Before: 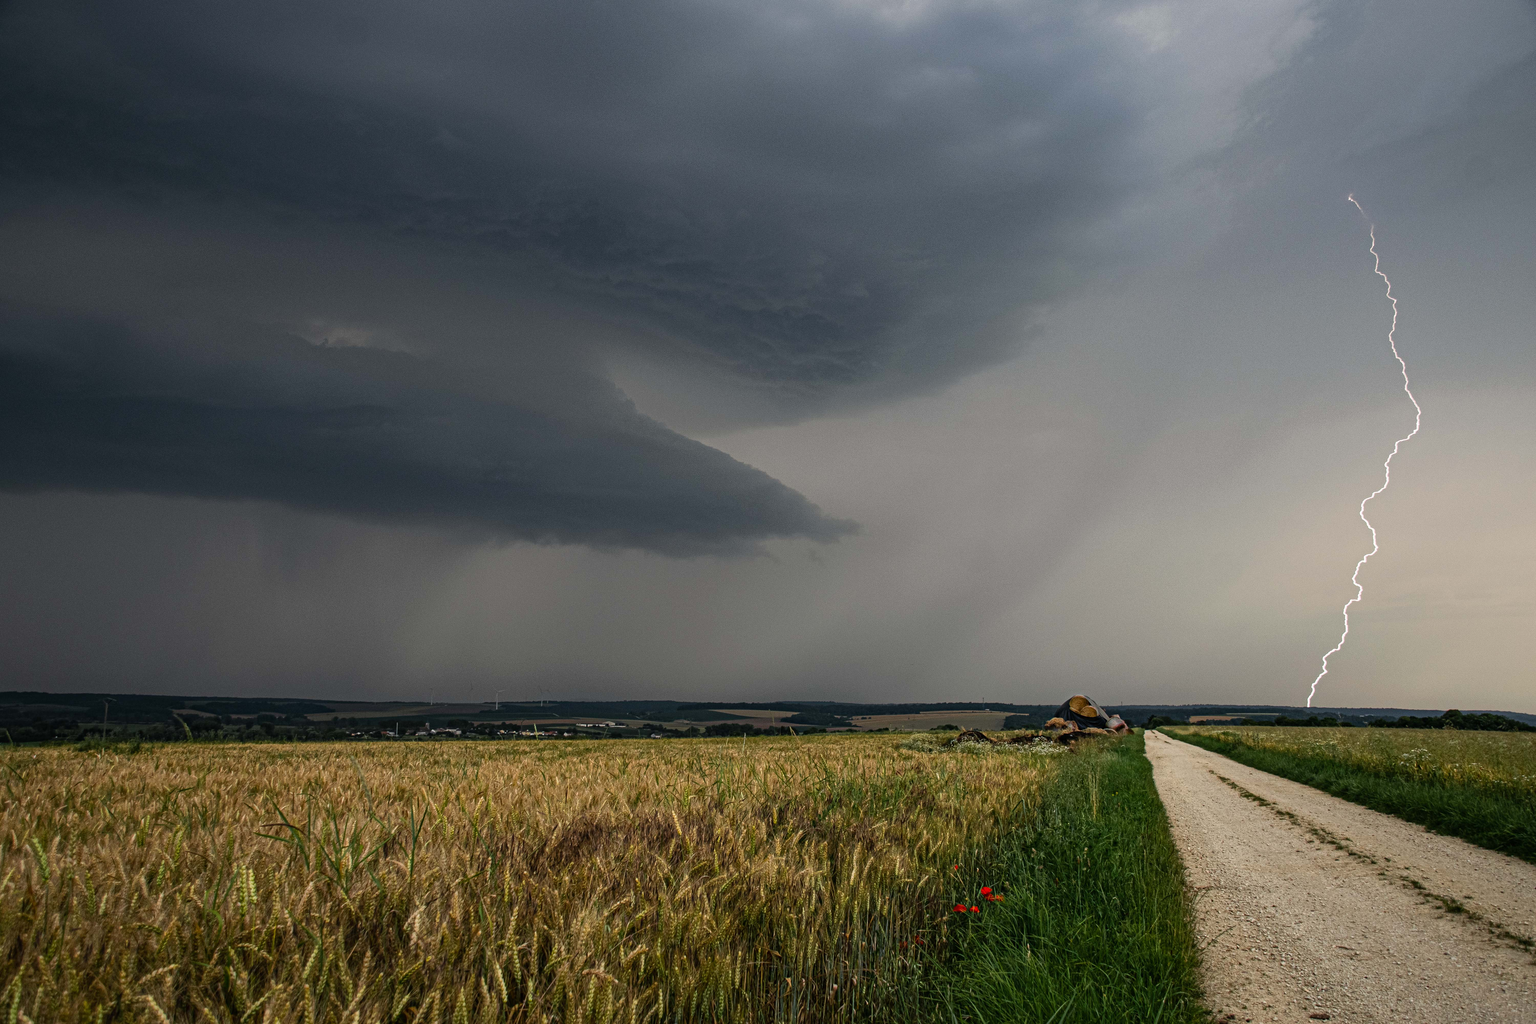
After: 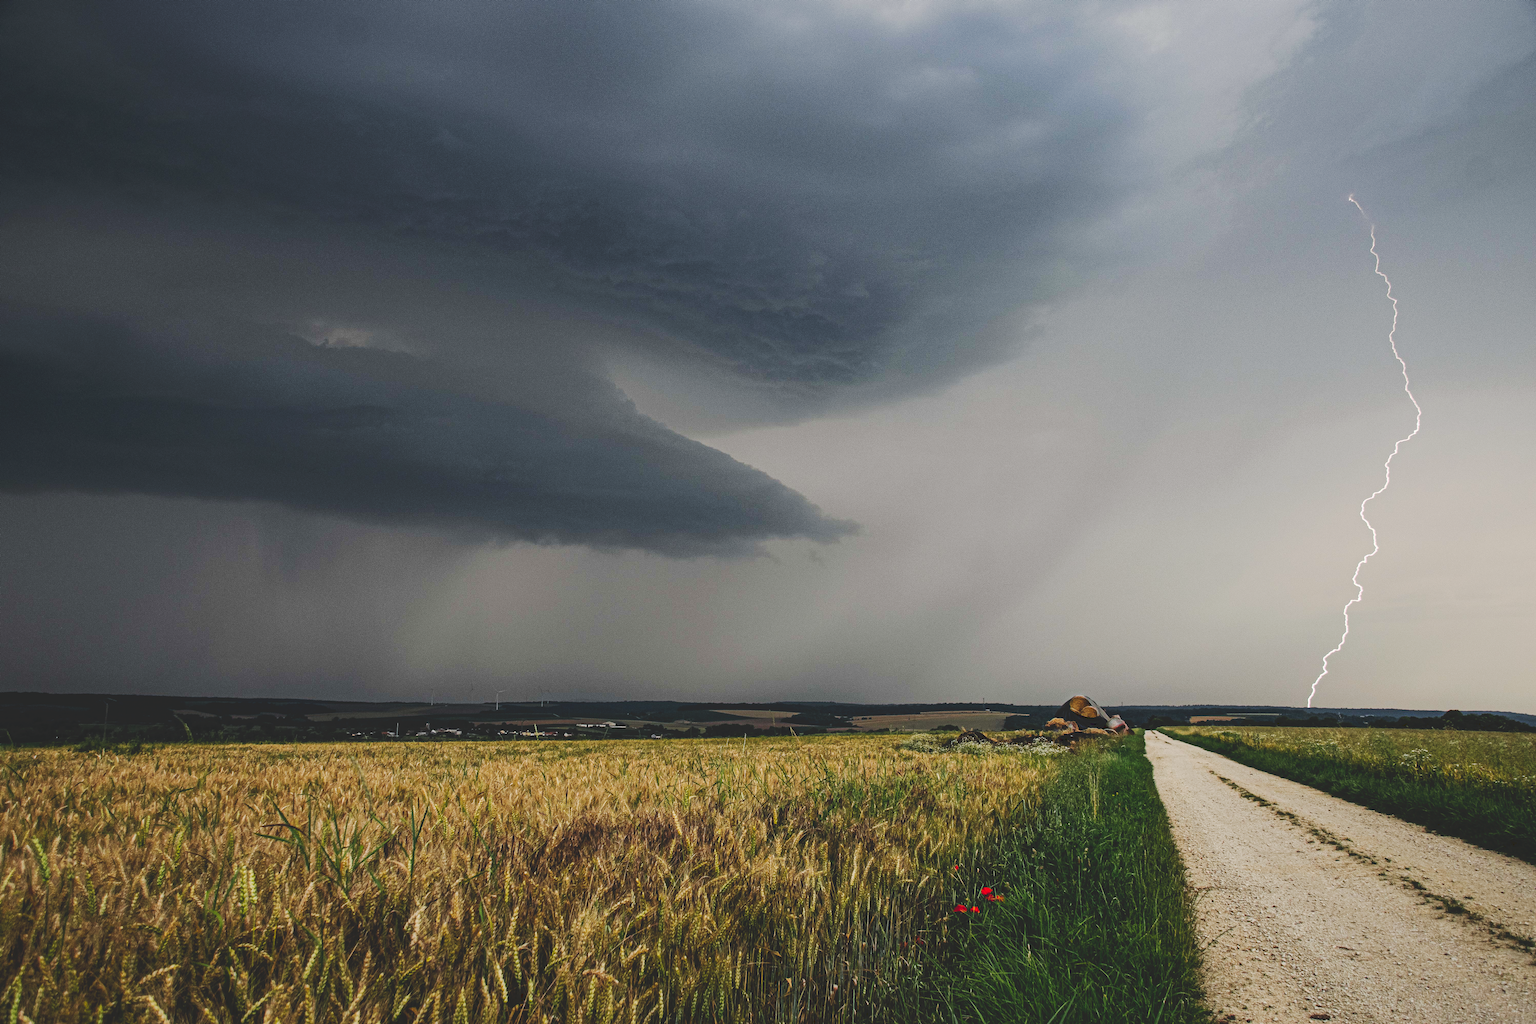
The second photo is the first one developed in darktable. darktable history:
tone curve: curves: ch0 [(0, 0) (0.003, 0.145) (0.011, 0.148) (0.025, 0.15) (0.044, 0.159) (0.069, 0.16) (0.1, 0.164) (0.136, 0.182) (0.177, 0.213) (0.224, 0.247) (0.277, 0.298) (0.335, 0.37) (0.399, 0.456) (0.468, 0.552) (0.543, 0.641) (0.623, 0.713) (0.709, 0.768) (0.801, 0.825) (0.898, 0.868) (1, 1)], preserve colors none
